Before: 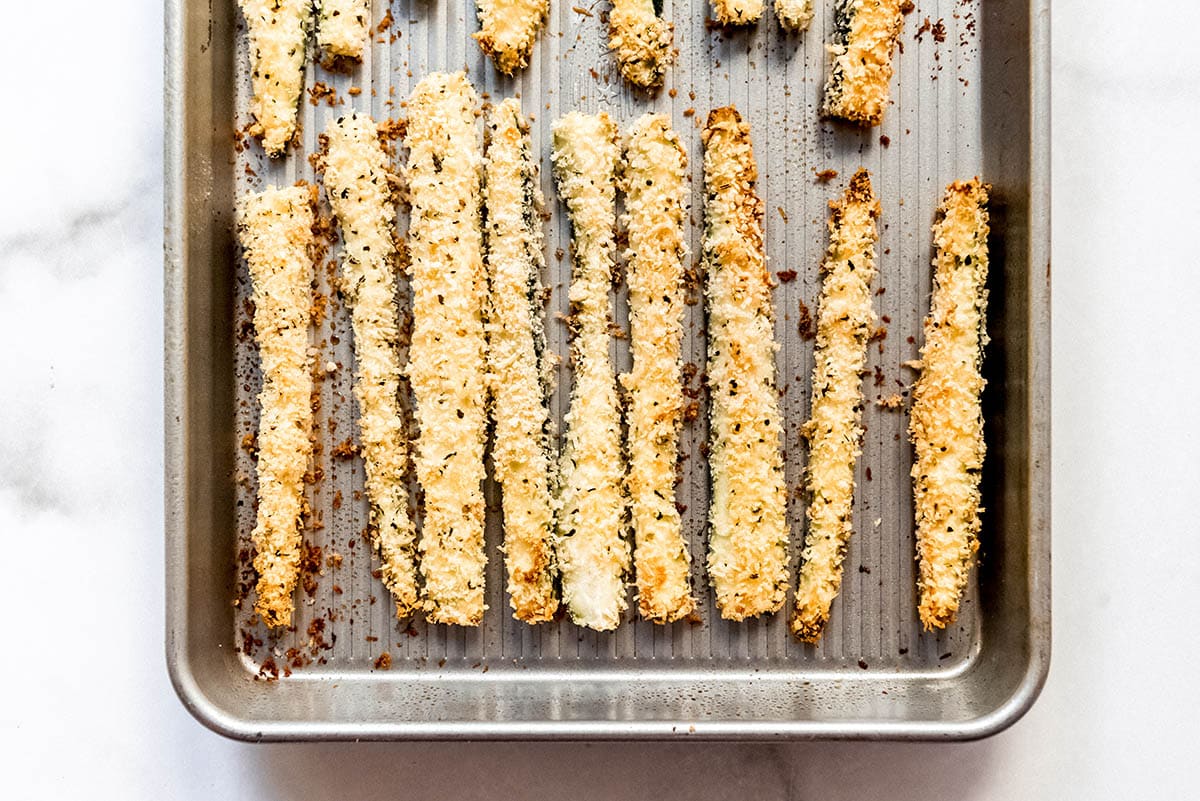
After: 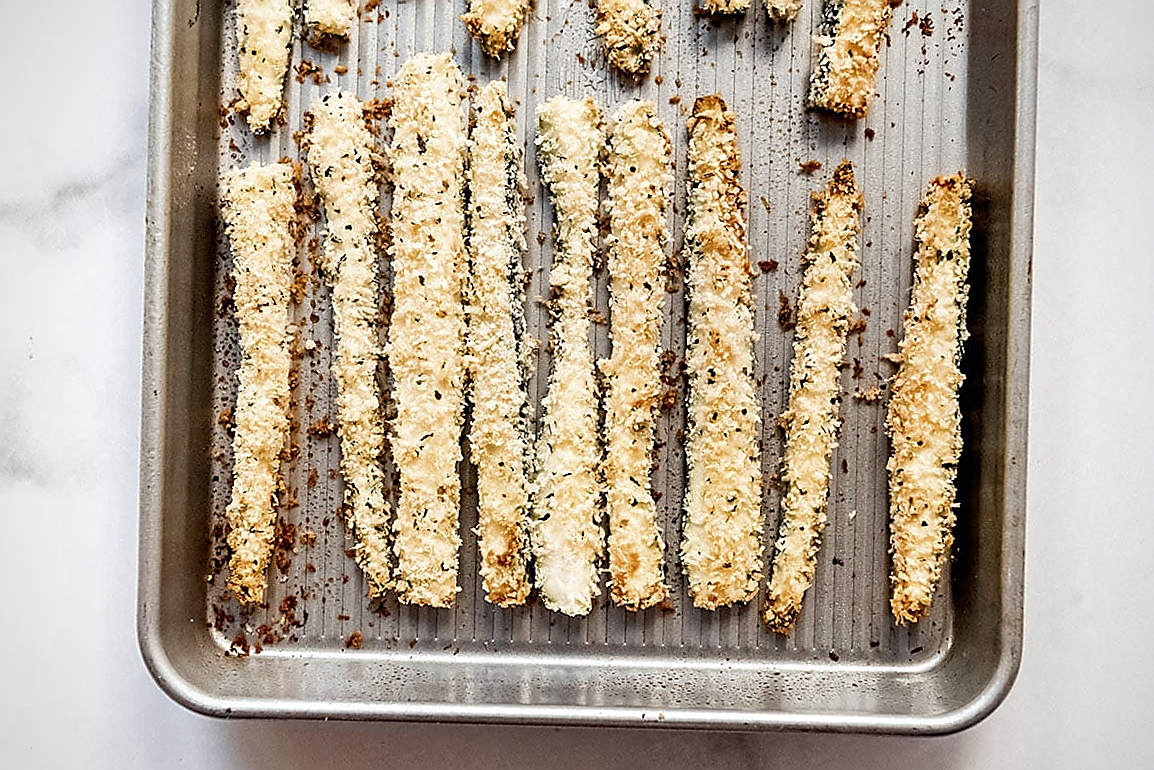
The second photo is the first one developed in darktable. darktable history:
vignetting: fall-off radius 61.14%, brightness -0.461, saturation -0.306
crop and rotate: angle -1.52°
sharpen: radius 1.362, amount 1.244, threshold 0.847
color zones: curves: ch0 [(0, 0.5) (0.125, 0.4) (0.25, 0.5) (0.375, 0.4) (0.5, 0.4) (0.625, 0.35) (0.75, 0.35) (0.875, 0.5)]; ch1 [(0, 0.35) (0.125, 0.45) (0.25, 0.35) (0.375, 0.35) (0.5, 0.35) (0.625, 0.35) (0.75, 0.45) (0.875, 0.35)]; ch2 [(0, 0.6) (0.125, 0.5) (0.25, 0.5) (0.375, 0.6) (0.5, 0.6) (0.625, 0.5) (0.75, 0.5) (0.875, 0.5)]
